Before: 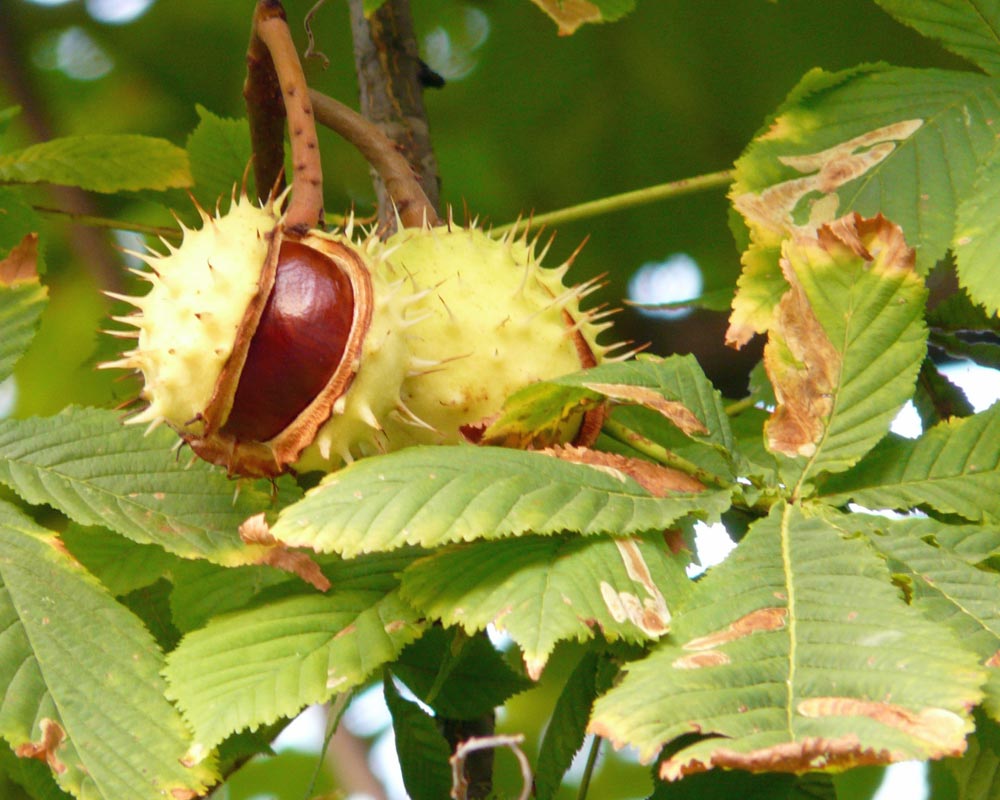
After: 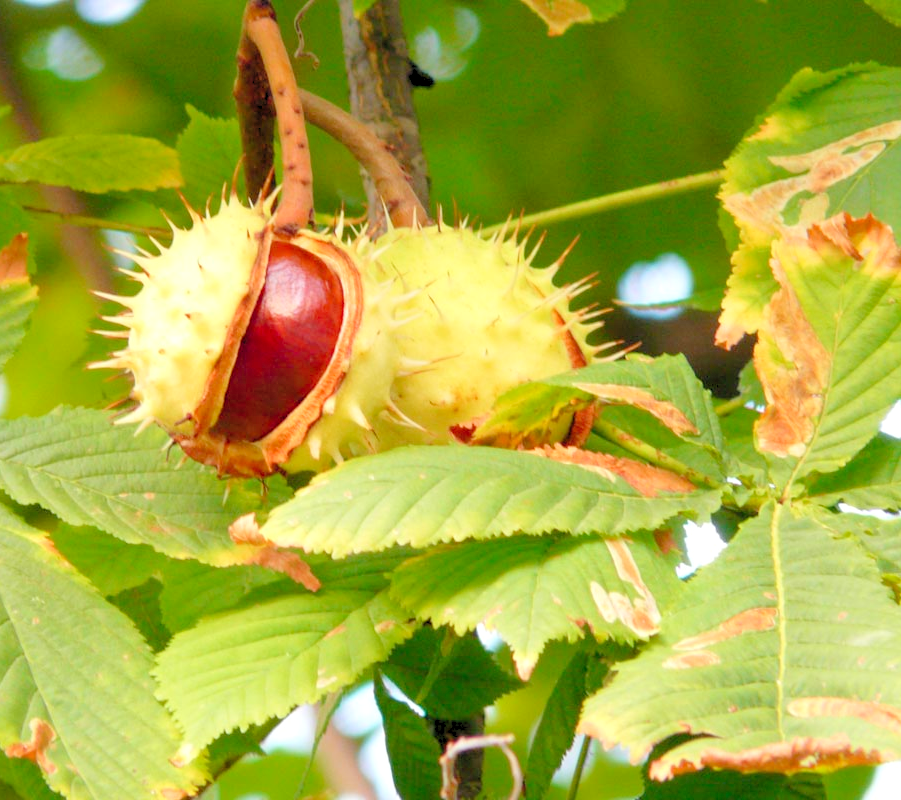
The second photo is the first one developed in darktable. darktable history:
levels: levels [0.072, 0.414, 0.976]
crop and rotate: left 1.088%, right 8.807%
white balance: emerald 1
